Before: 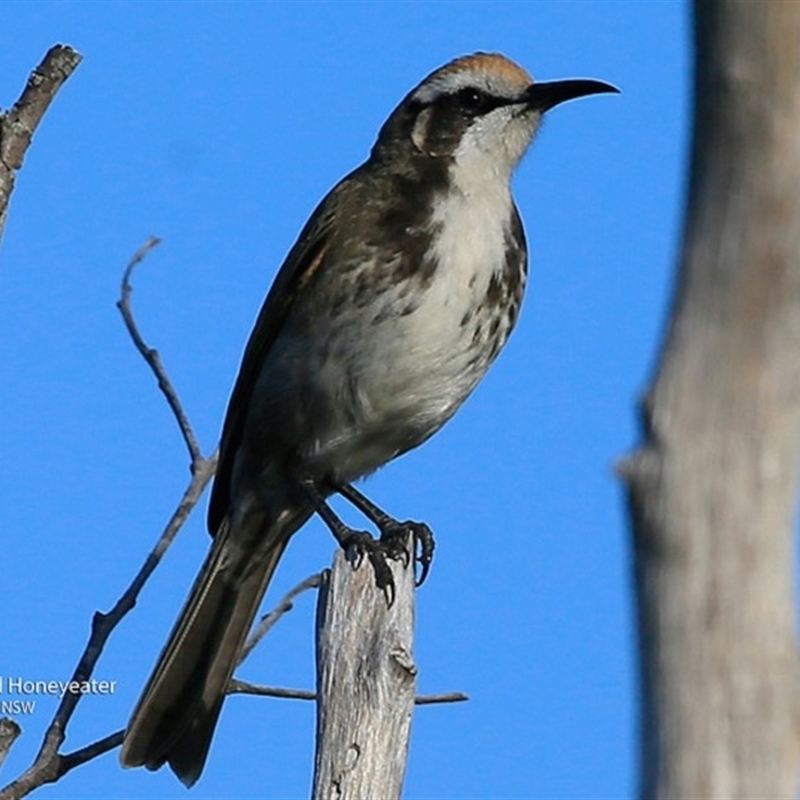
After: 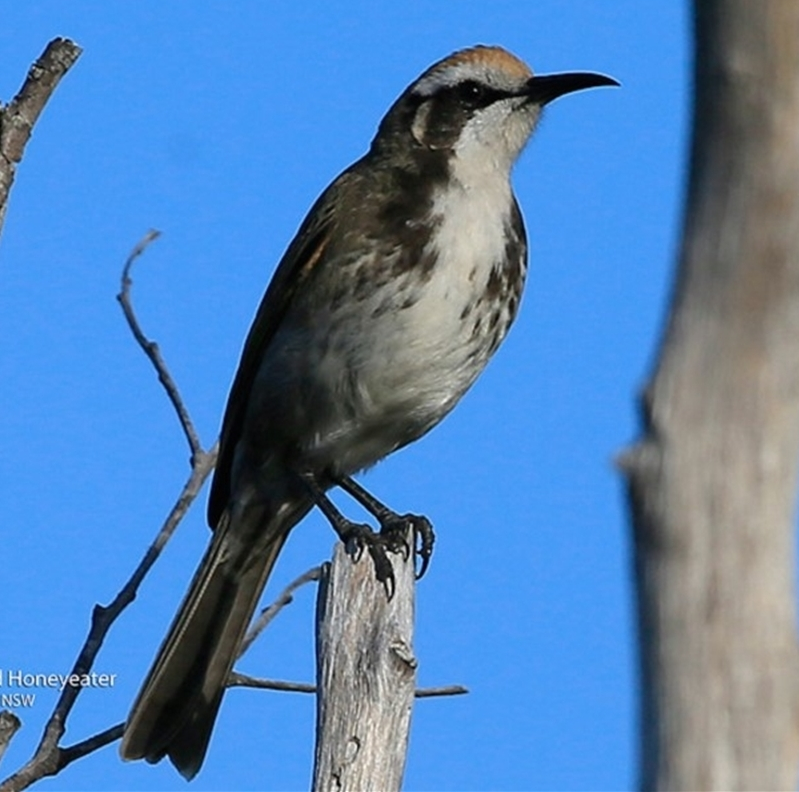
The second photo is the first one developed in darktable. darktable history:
crop: top 0.939%, right 0.05%
